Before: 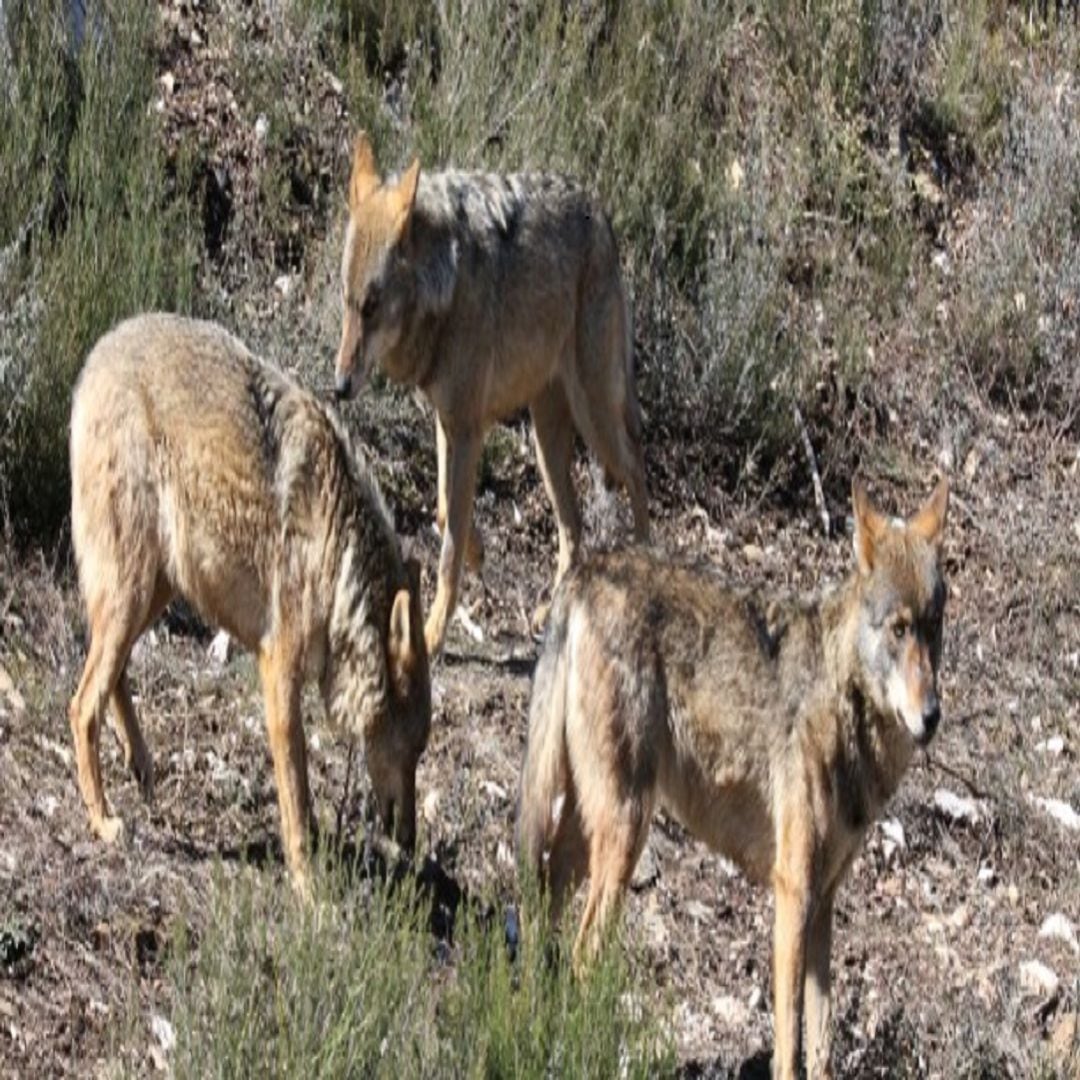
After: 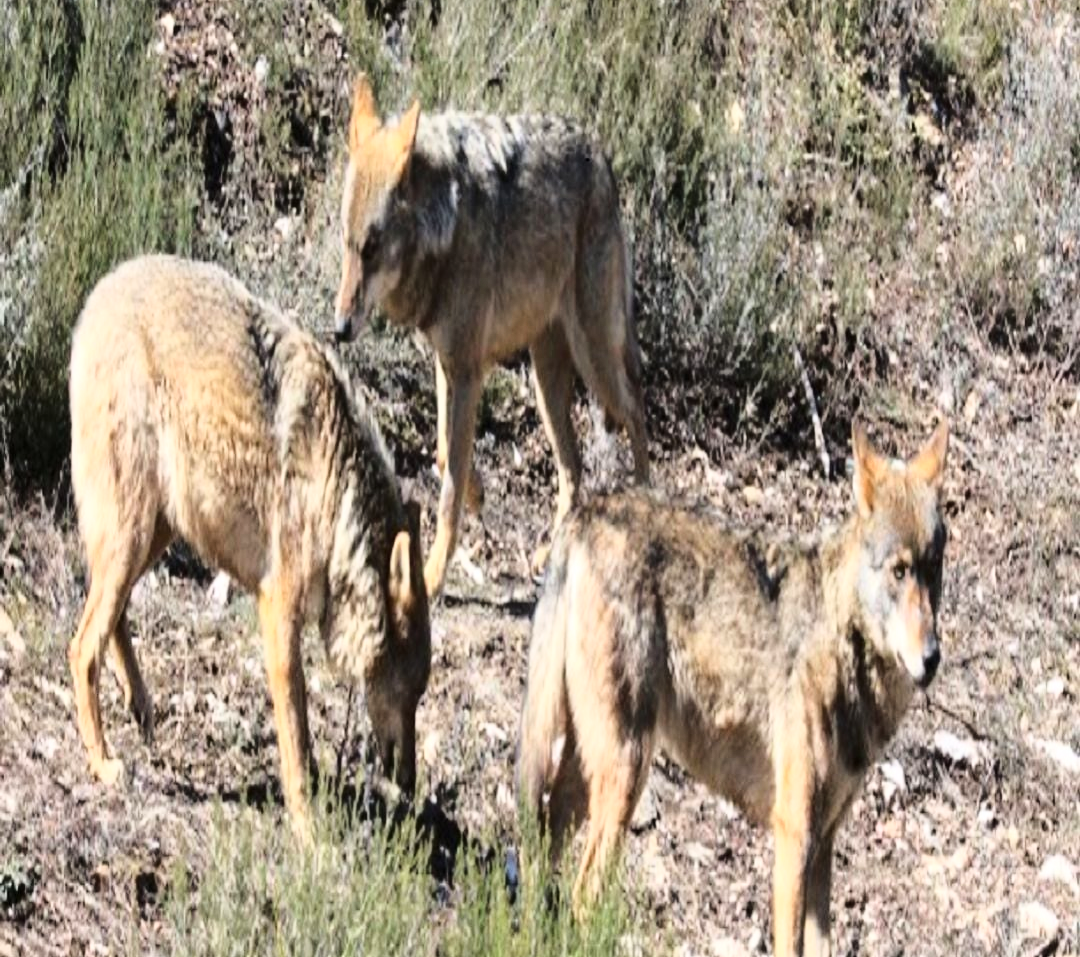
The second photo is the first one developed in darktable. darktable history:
crop and rotate: top 5.485%, bottom 5.83%
base curve: curves: ch0 [(0, 0) (0.028, 0.03) (0.121, 0.232) (0.46, 0.748) (0.859, 0.968) (1, 1)]
